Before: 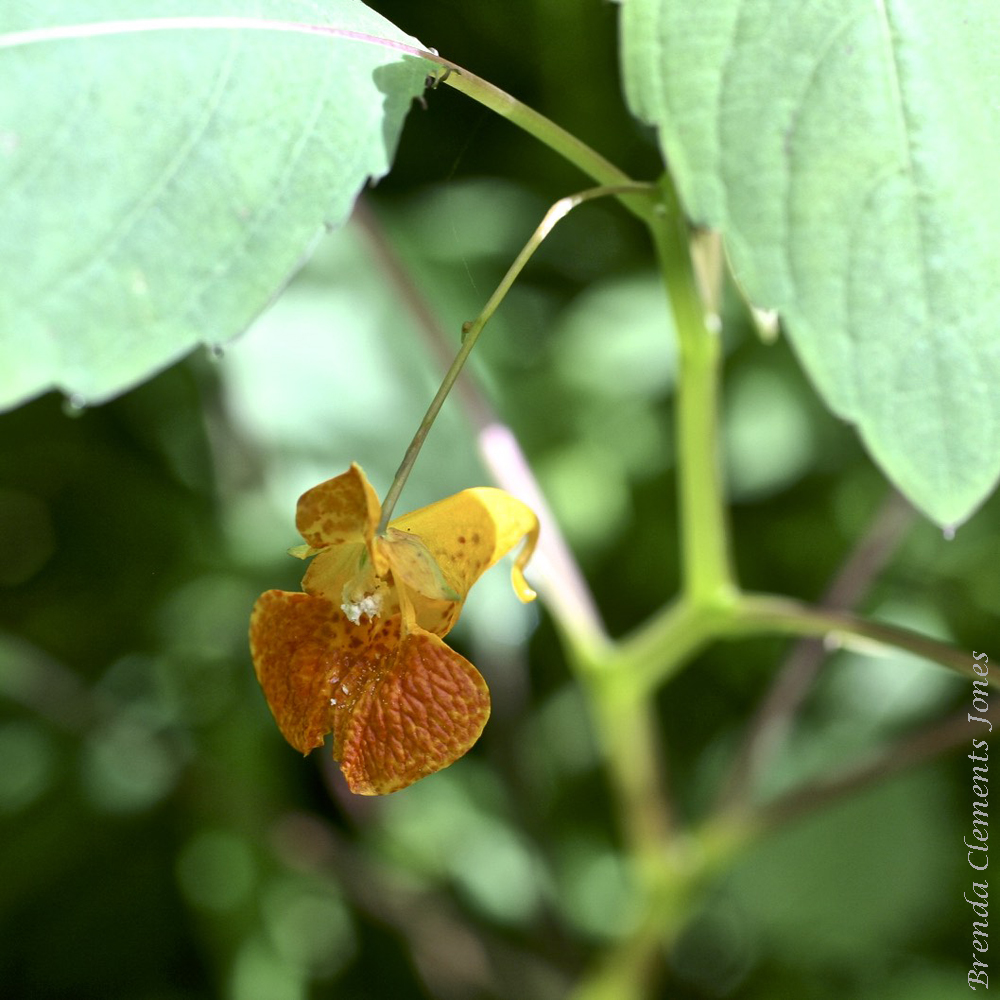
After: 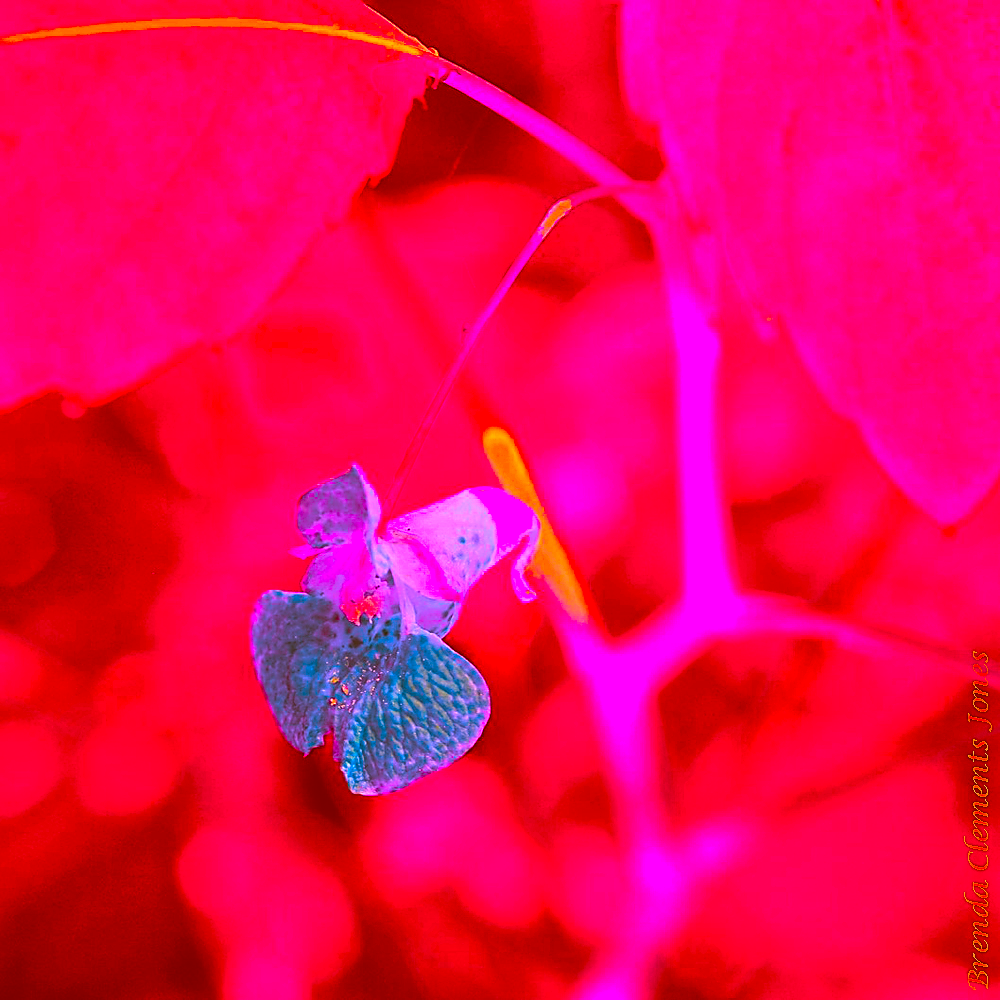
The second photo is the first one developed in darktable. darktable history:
color correction: highlights a* -39.36, highlights b* -39.63, shadows a* -39.74, shadows b* -39.24, saturation -2.98
sharpen: radius 1.349, amount 1.245, threshold 0.76
